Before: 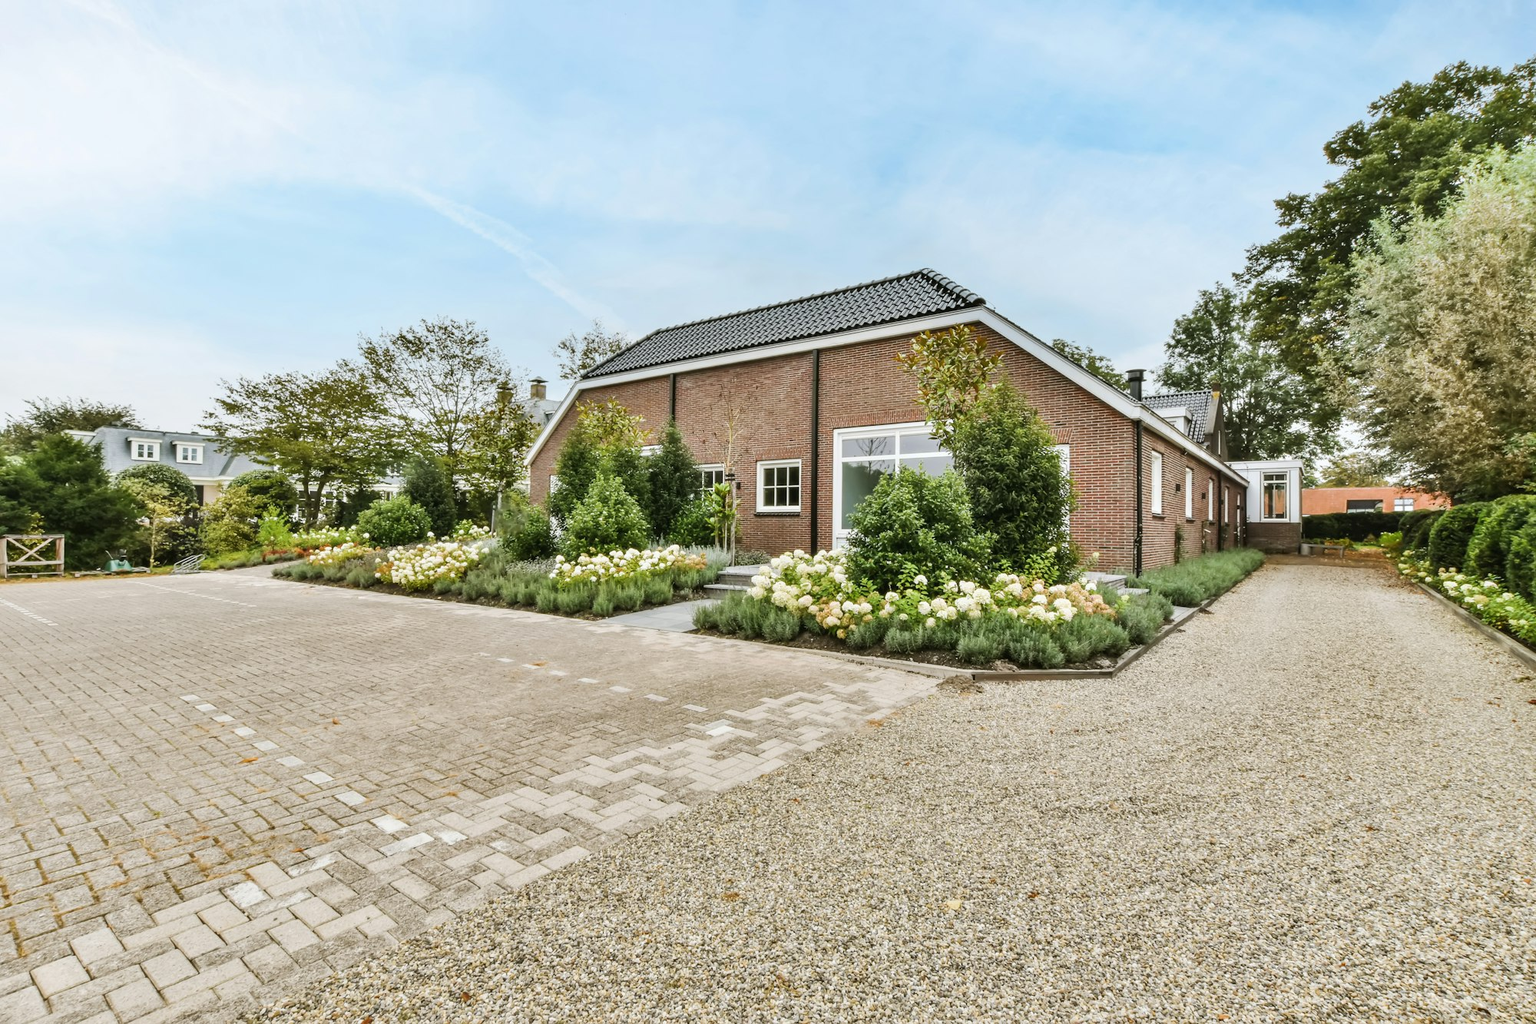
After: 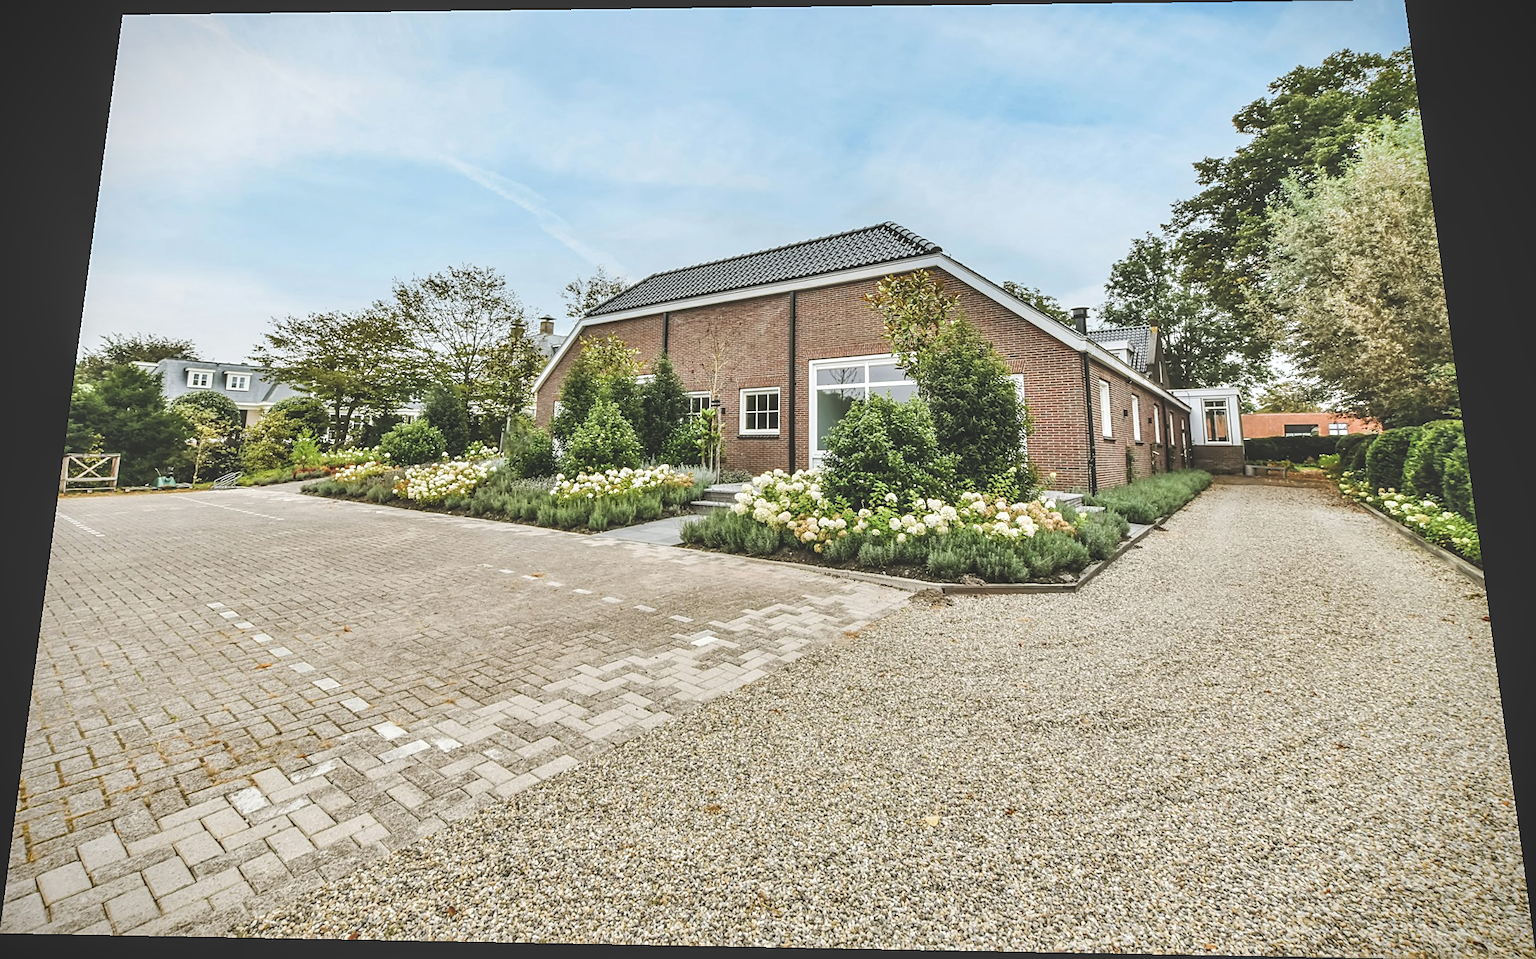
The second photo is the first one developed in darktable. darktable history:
rotate and perspective: rotation 0.128°, lens shift (vertical) -0.181, lens shift (horizontal) -0.044, shear 0.001, automatic cropping off
sharpen: on, module defaults
tone equalizer: on, module defaults
local contrast: on, module defaults
vignetting: fall-off start 88.53%, fall-off radius 44.2%, saturation 0.376, width/height ratio 1.161
exposure: black level correction -0.028, compensate highlight preservation false
